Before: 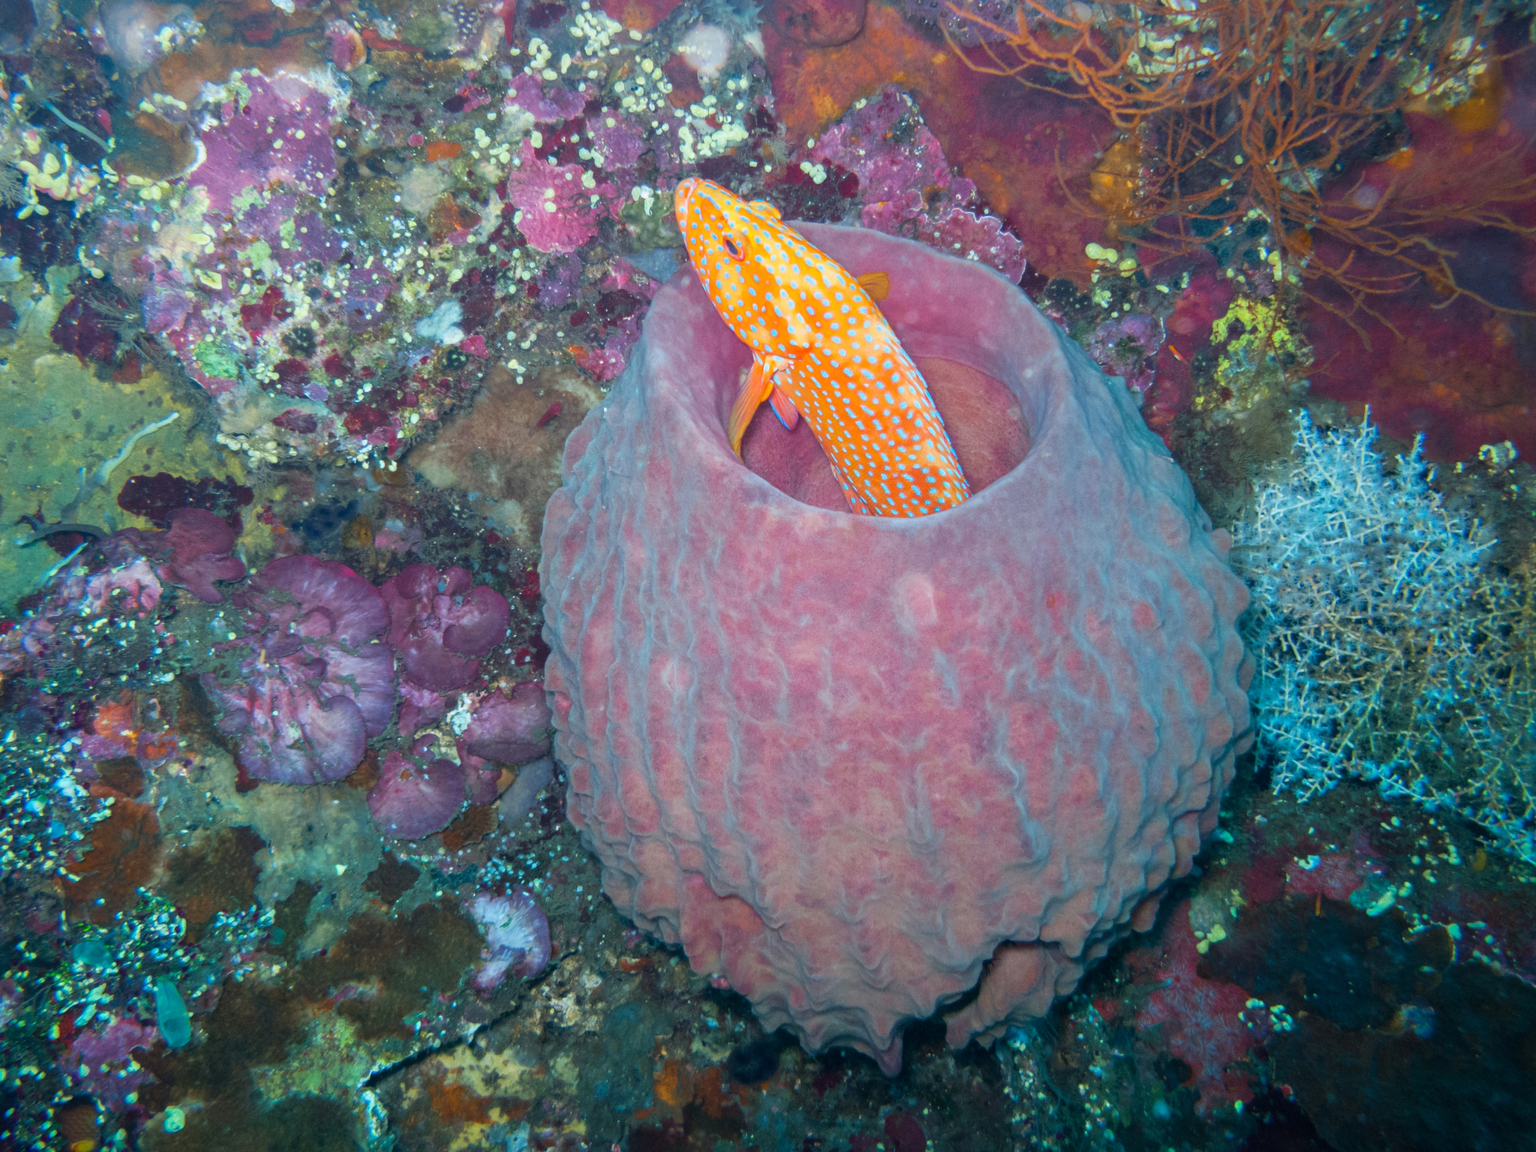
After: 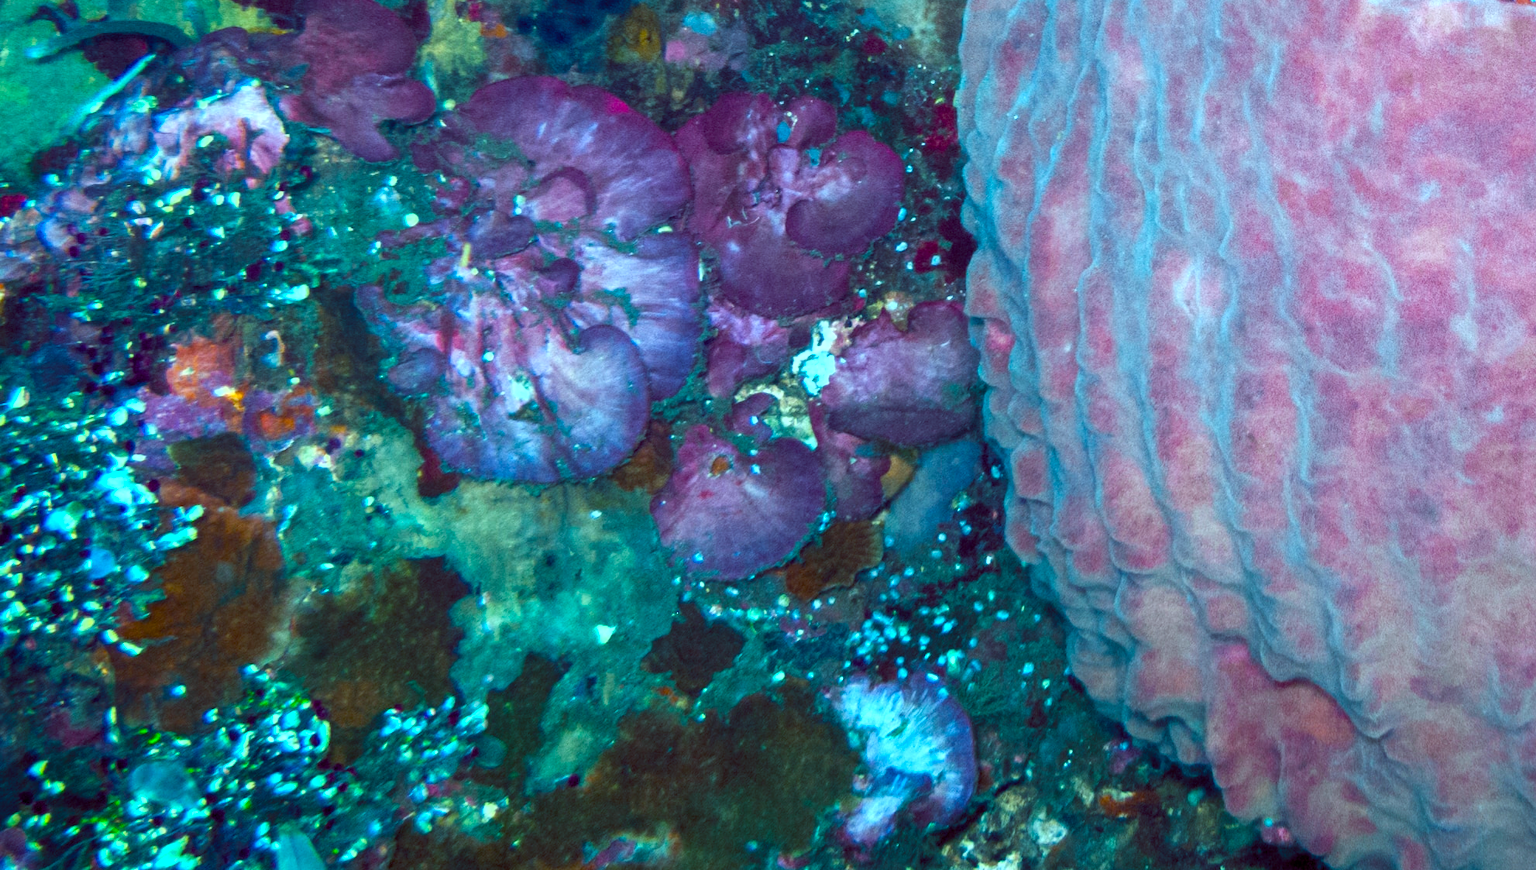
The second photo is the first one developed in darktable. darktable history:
crop: top 44.483%, right 43.593%, bottom 12.892%
shadows and highlights: radius 125.46, shadows 30.51, highlights -30.51, low approximation 0.01, soften with gaussian
white balance: emerald 1
color balance rgb: shadows lift › luminance -7.7%, shadows lift › chroma 2.13%, shadows lift › hue 200.79°, power › luminance -7.77%, power › chroma 2.27%, power › hue 220.69°, highlights gain › luminance 15.15%, highlights gain › chroma 4%, highlights gain › hue 209.35°, global offset › luminance -0.21%, global offset › chroma 0.27%, perceptual saturation grading › global saturation 24.42%, perceptual saturation grading › highlights -24.42%, perceptual saturation grading › mid-tones 24.42%, perceptual saturation grading › shadows 40%, perceptual brilliance grading › global brilliance -5%, perceptual brilliance grading › highlights 24.42%, perceptual brilliance grading › mid-tones 7%, perceptual brilliance grading › shadows -5%
